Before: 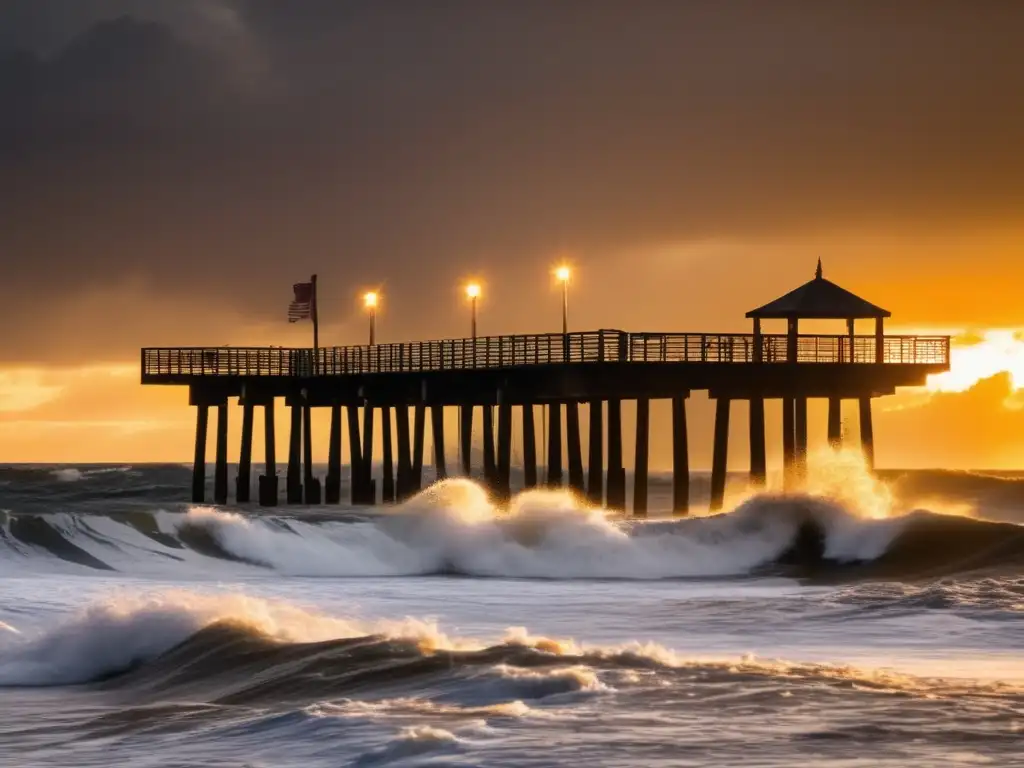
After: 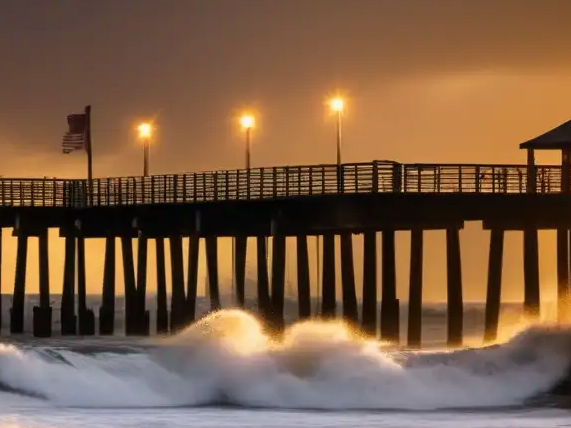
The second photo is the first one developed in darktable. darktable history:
crop and rotate: left 22.13%, top 22.054%, right 22.026%, bottom 22.102%
velvia: strength 15%
